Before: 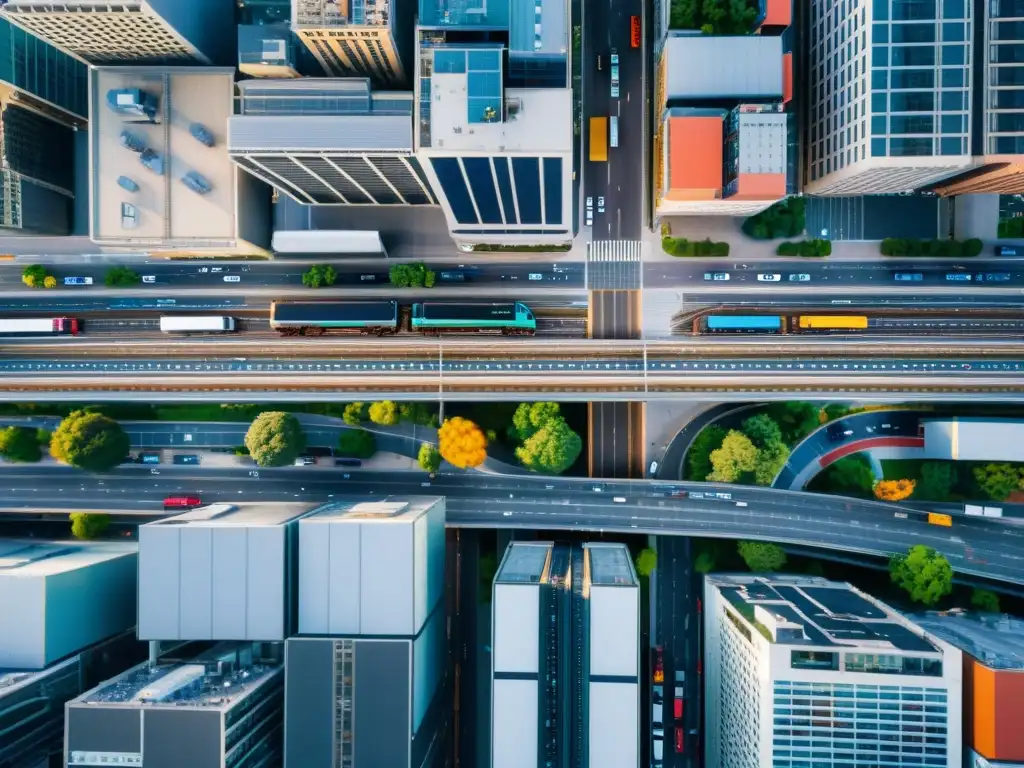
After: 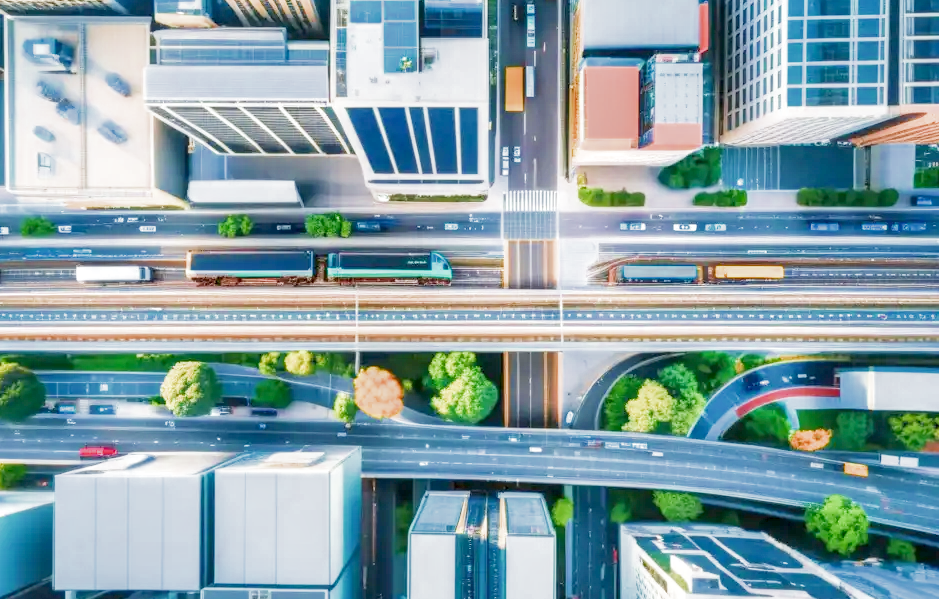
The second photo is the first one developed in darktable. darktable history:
crop: left 8.298%, top 6.584%, bottom 15.295%
local contrast: detail 130%
filmic rgb: middle gray luminance 4.16%, black relative exposure -13.04 EV, white relative exposure 5.02 EV, target black luminance 0%, hardness 5.18, latitude 59.55%, contrast 0.758, highlights saturation mix 4.92%, shadows ↔ highlights balance 26.03%, add noise in highlights 0.001, preserve chrominance max RGB, color science v3 (2019), use custom middle-gray values true, contrast in highlights soft
